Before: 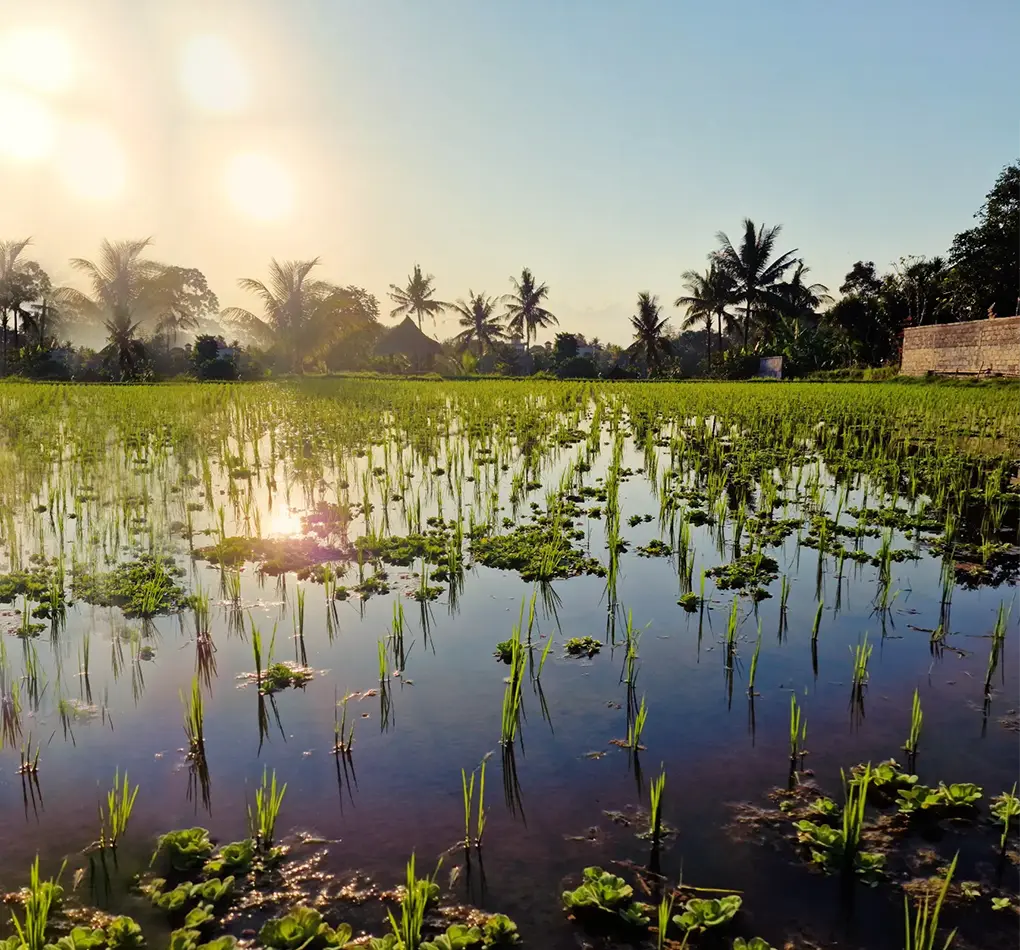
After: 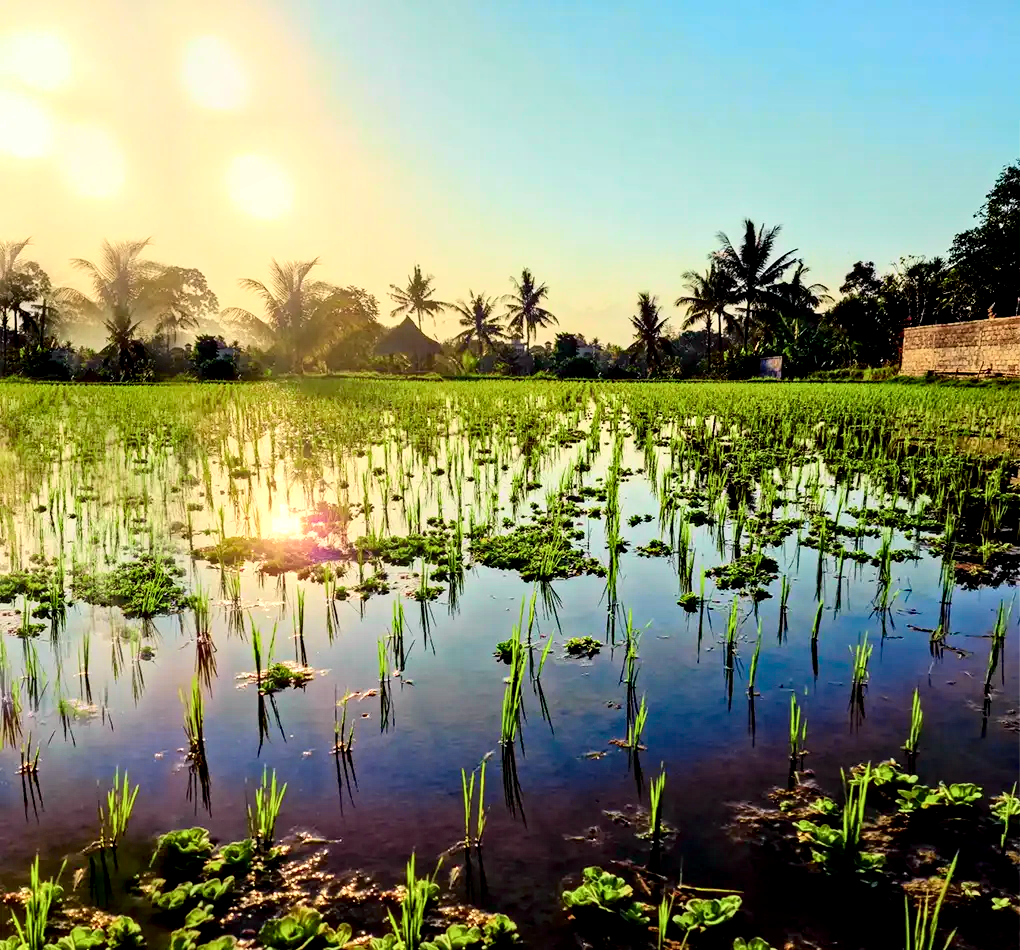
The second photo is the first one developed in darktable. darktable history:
tone curve: curves: ch0 [(0, 0.003) (0.044, 0.032) (0.12, 0.089) (0.19, 0.175) (0.271, 0.294) (0.457, 0.546) (0.588, 0.71) (0.701, 0.815) (0.86, 0.922) (1, 0.982)]; ch1 [(0, 0) (0.247, 0.215) (0.433, 0.382) (0.466, 0.426) (0.493, 0.481) (0.501, 0.5) (0.517, 0.524) (0.557, 0.582) (0.598, 0.651) (0.671, 0.735) (0.796, 0.85) (1, 1)]; ch2 [(0, 0) (0.249, 0.216) (0.357, 0.317) (0.448, 0.432) (0.478, 0.492) (0.498, 0.499) (0.517, 0.53) (0.537, 0.57) (0.569, 0.623) (0.61, 0.663) (0.706, 0.75) (0.808, 0.809) (0.991, 0.968)], color space Lab, independent channels, preserve colors none
local contrast: detail 134%, midtone range 0.749
haze removal: compatibility mode true, adaptive false
